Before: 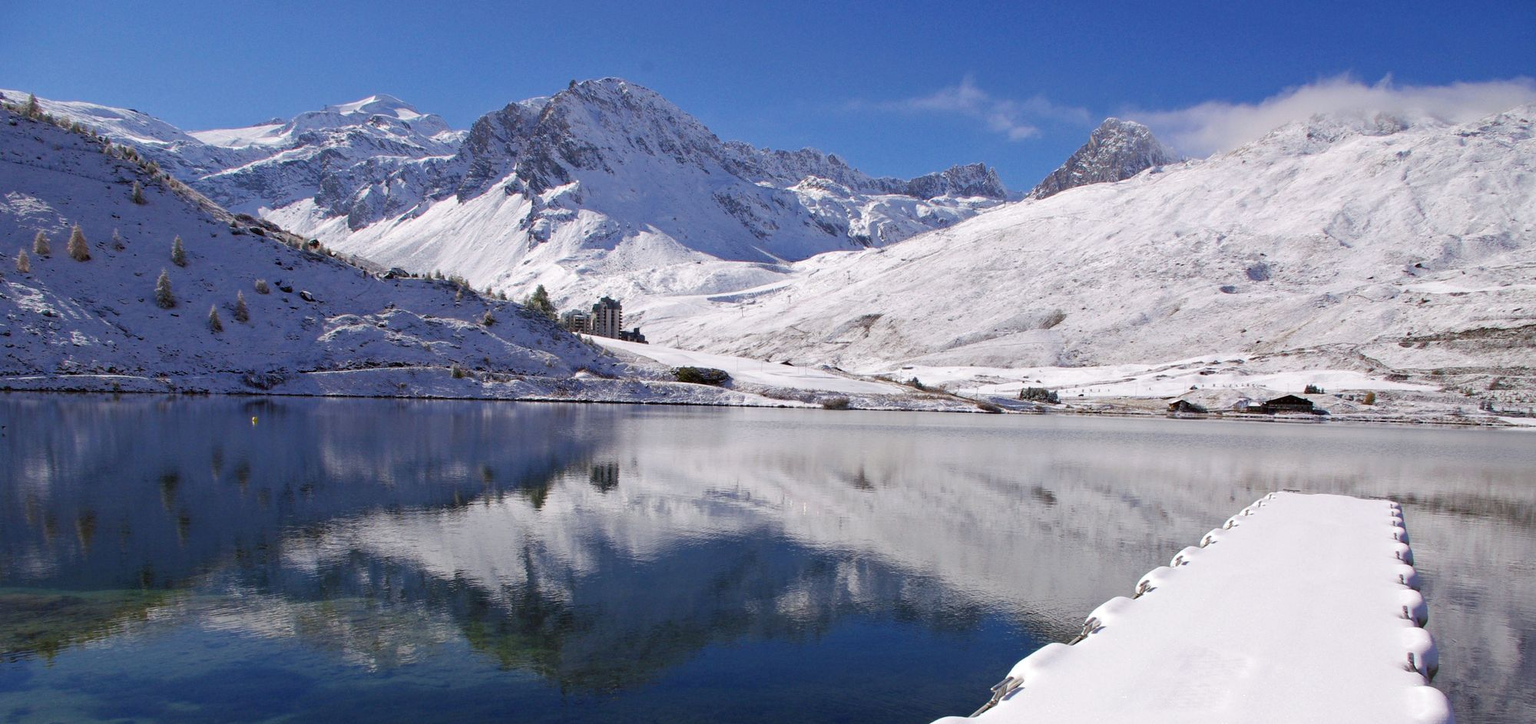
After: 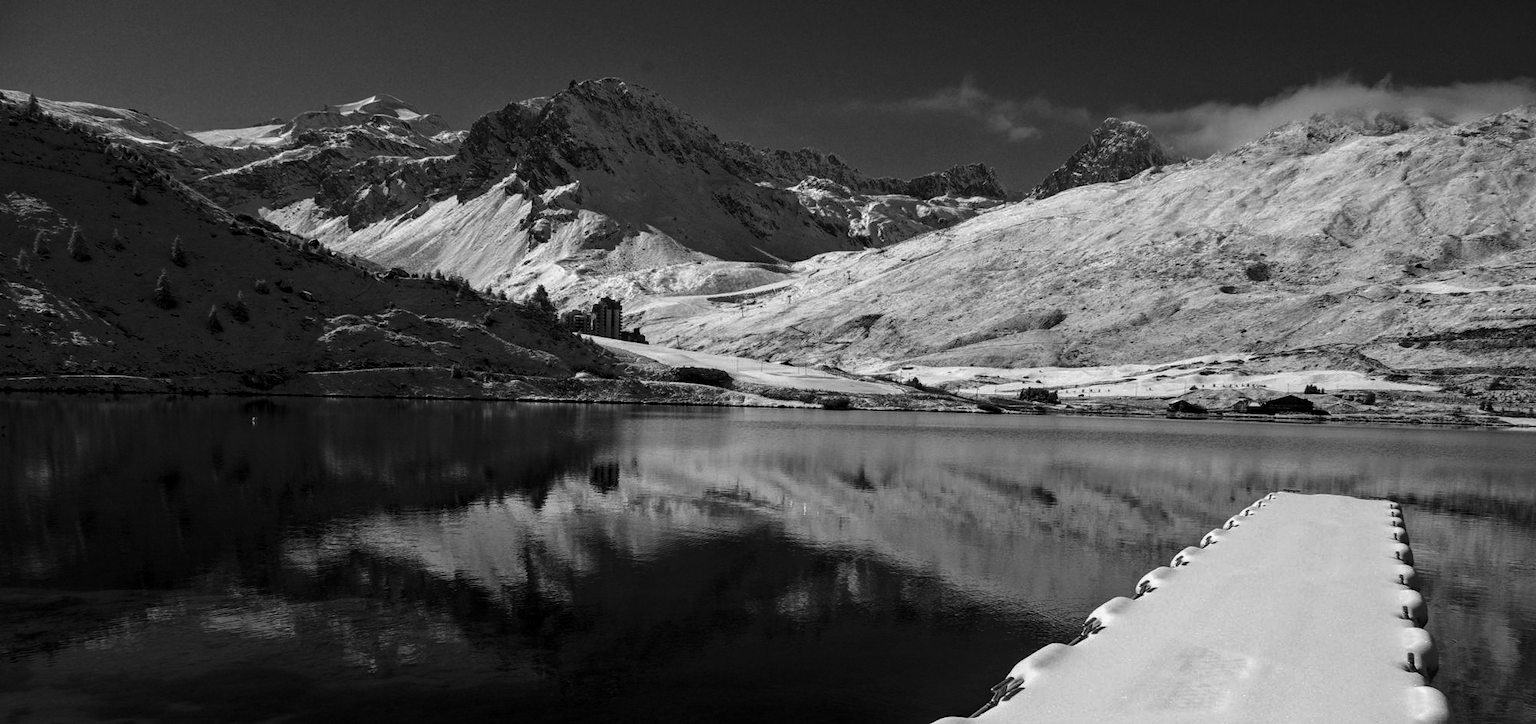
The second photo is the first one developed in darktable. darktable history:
local contrast: on, module defaults
contrast brightness saturation: contrast -0.03, brightness -0.59, saturation -1
